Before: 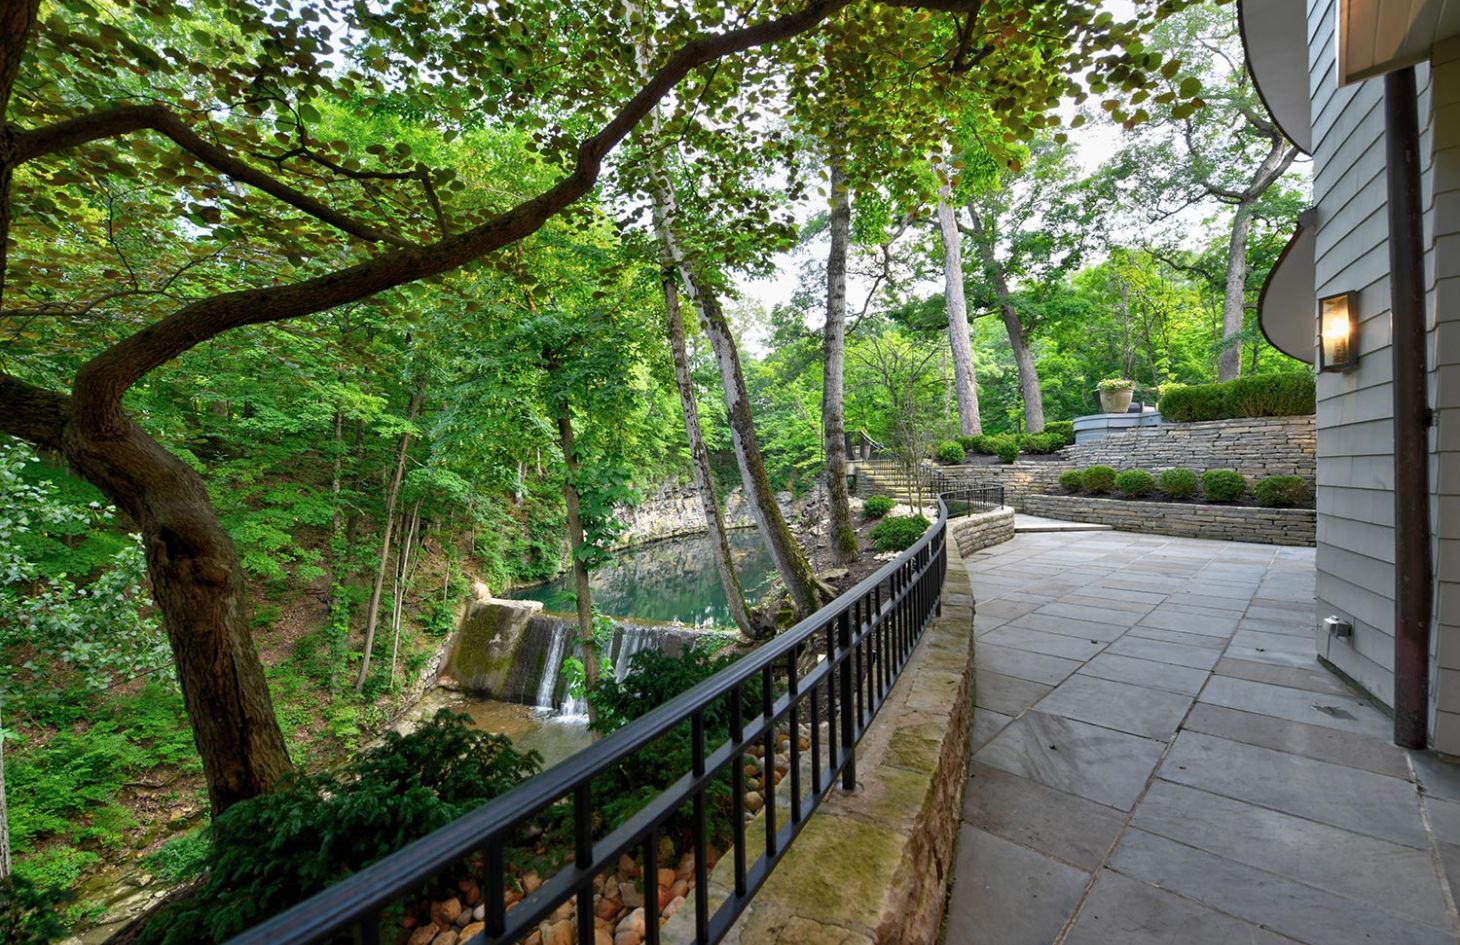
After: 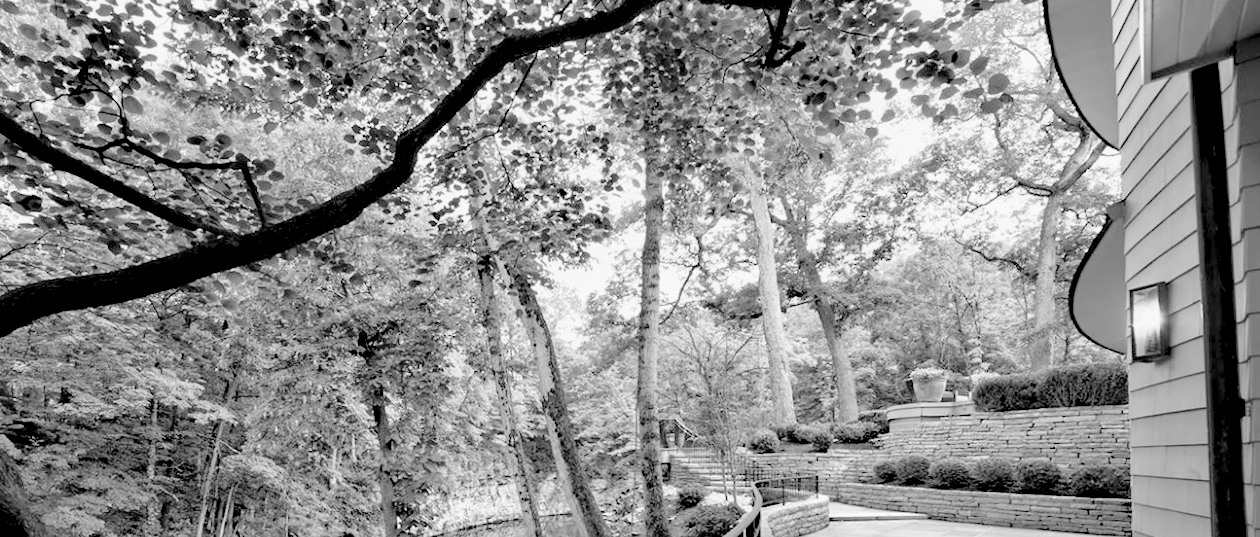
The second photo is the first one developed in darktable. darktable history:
crop and rotate: left 11.812%, bottom 42.776%
exposure: black level correction 0.009, exposure -0.637 EV, compensate highlight preservation false
color balance rgb: shadows lift › chroma 1%, shadows lift › hue 240.84°, highlights gain › chroma 2%, highlights gain › hue 73.2°, global offset › luminance -0.5%, perceptual saturation grading › global saturation 20%, perceptual saturation grading › highlights -25%, perceptual saturation grading › shadows 50%, global vibrance 25.26%
white balance: red 0.986, blue 1.01
rotate and perspective: rotation 0.226°, lens shift (vertical) -0.042, crop left 0.023, crop right 0.982, crop top 0.006, crop bottom 0.994
contrast brightness saturation: brightness 0.09, saturation 0.19
monochrome: on, module defaults
global tonemap: drago (0.7, 100)
